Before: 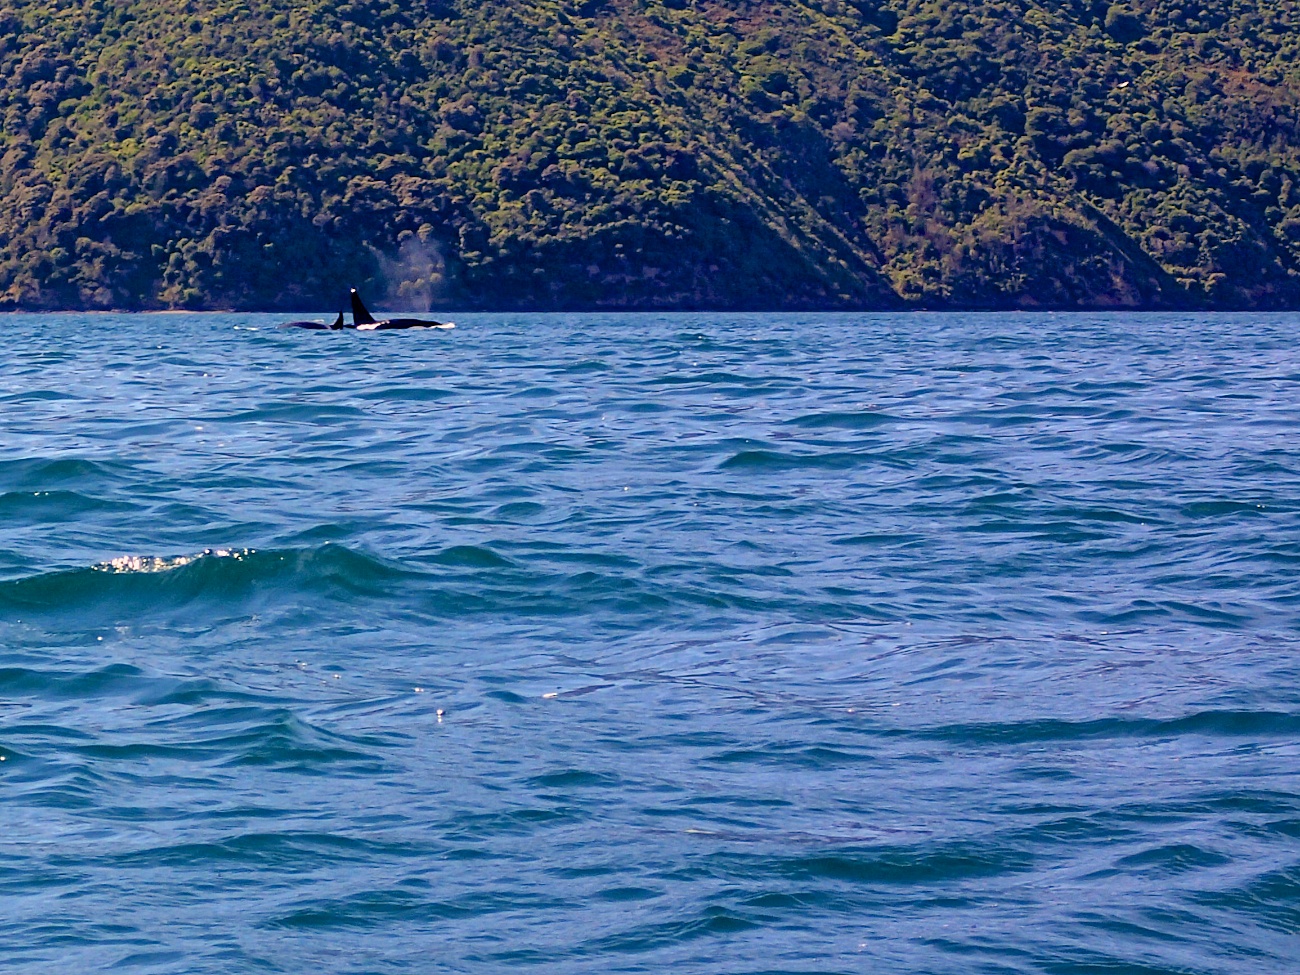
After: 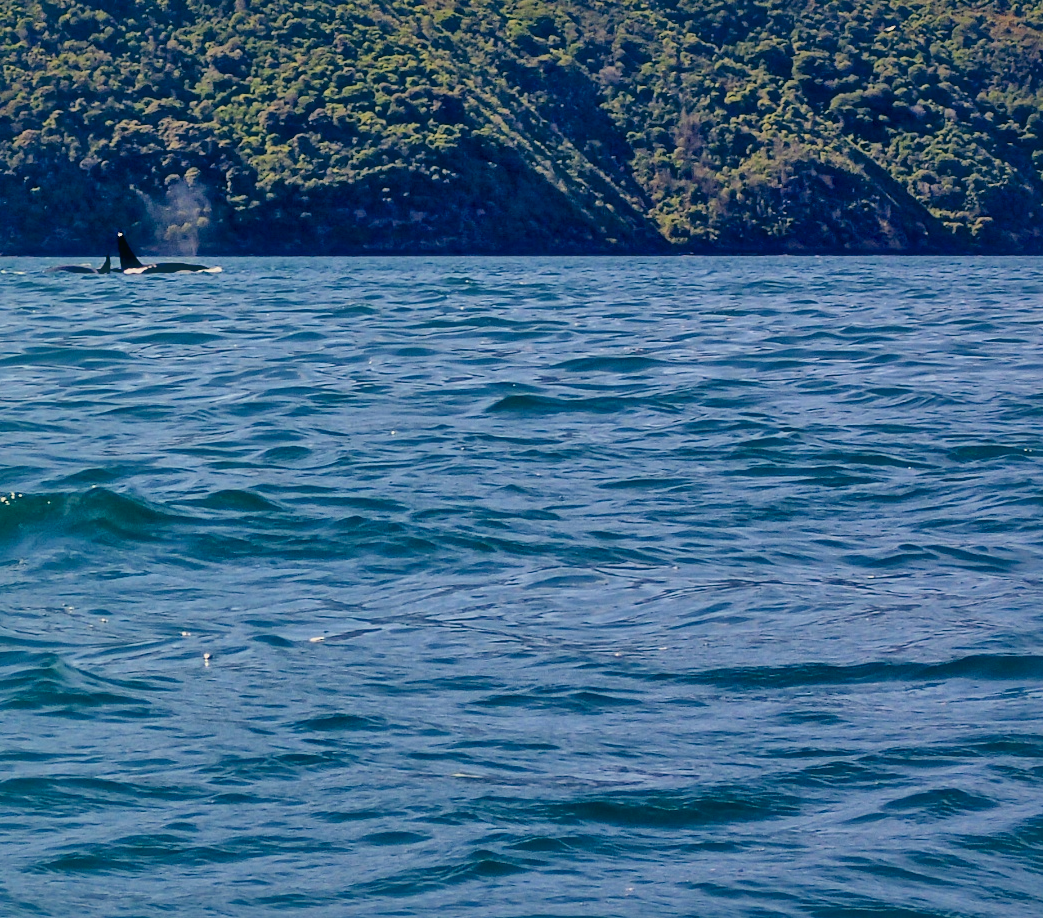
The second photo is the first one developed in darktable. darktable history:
crop and rotate: left 17.959%, top 5.771%, right 1.742%
haze removal: strength -0.09, distance 0.358, compatibility mode true, adaptive false
bloom: size 38%, threshold 95%, strength 30%
local contrast: mode bilateral grid, contrast 25, coarseness 60, detail 151%, midtone range 0.2
color correction: highlights a* -0.482, highlights b* 9.48, shadows a* -9.48, shadows b* 0.803
tone equalizer: -8 EV 0.25 EV, -7 EV 0.417 EV, -6 EV 0.417 EV, -5 EV 0.25 EV, -3 EV -0.25 EV, -2 EV -0.417 EV, -1 EV -0.417 EV, +0 EV -0.25 EV, edges refinement/feathering 500, mask exposure compensation -1.57 EV, preserve details guided filter
